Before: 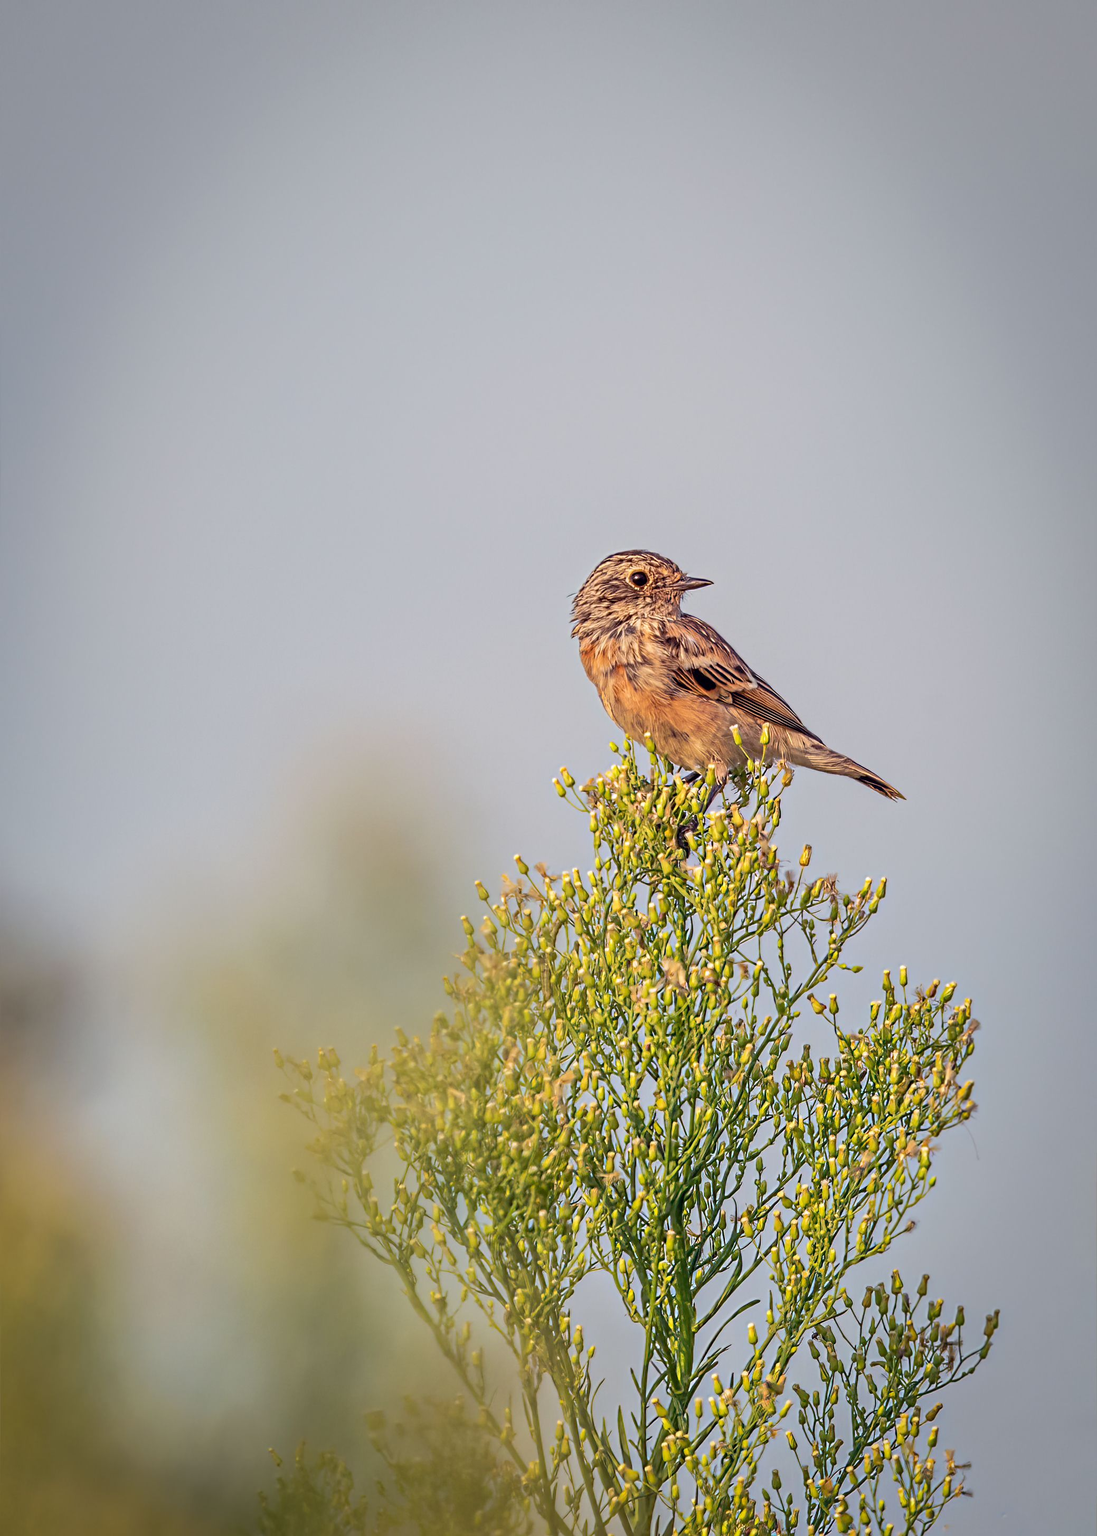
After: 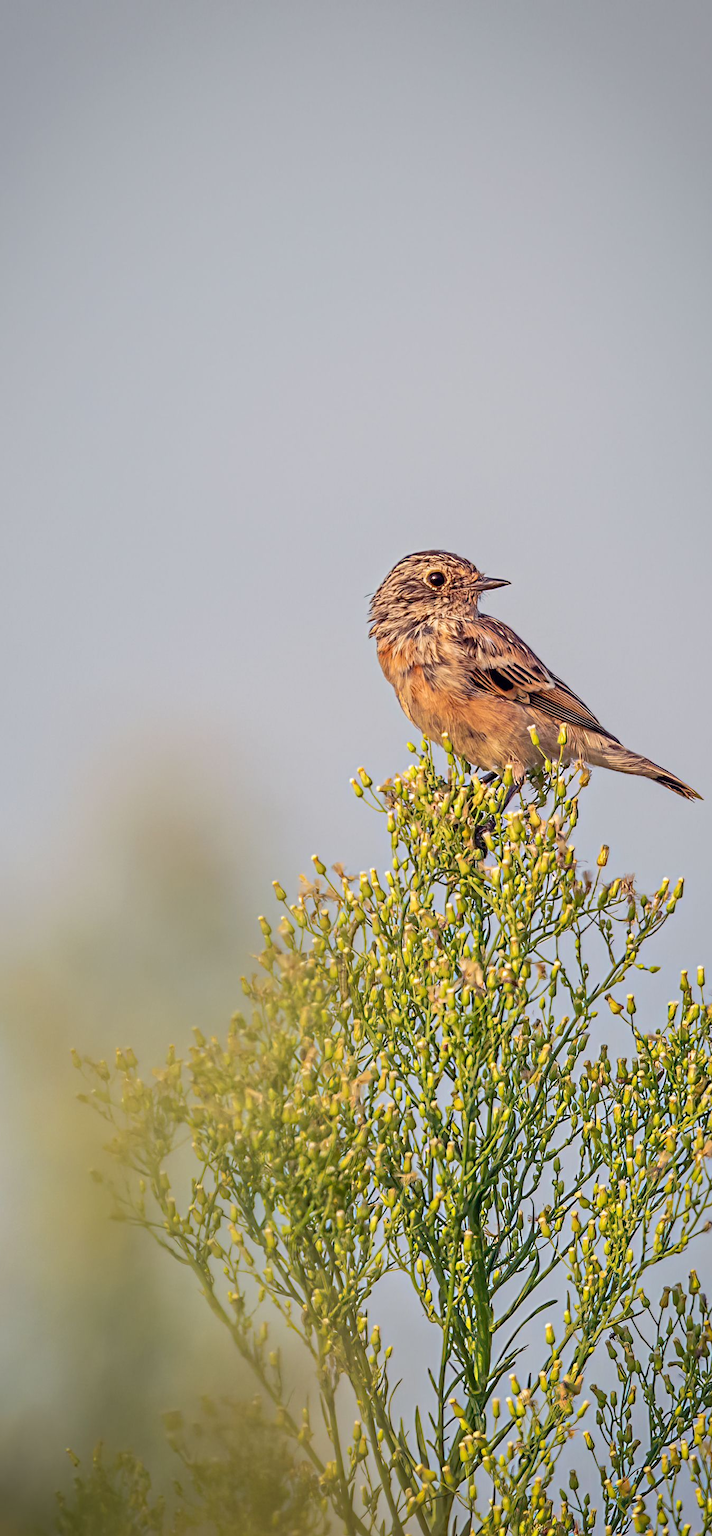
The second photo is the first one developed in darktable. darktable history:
crop and rotate: left 18.48%, right 16.539%
